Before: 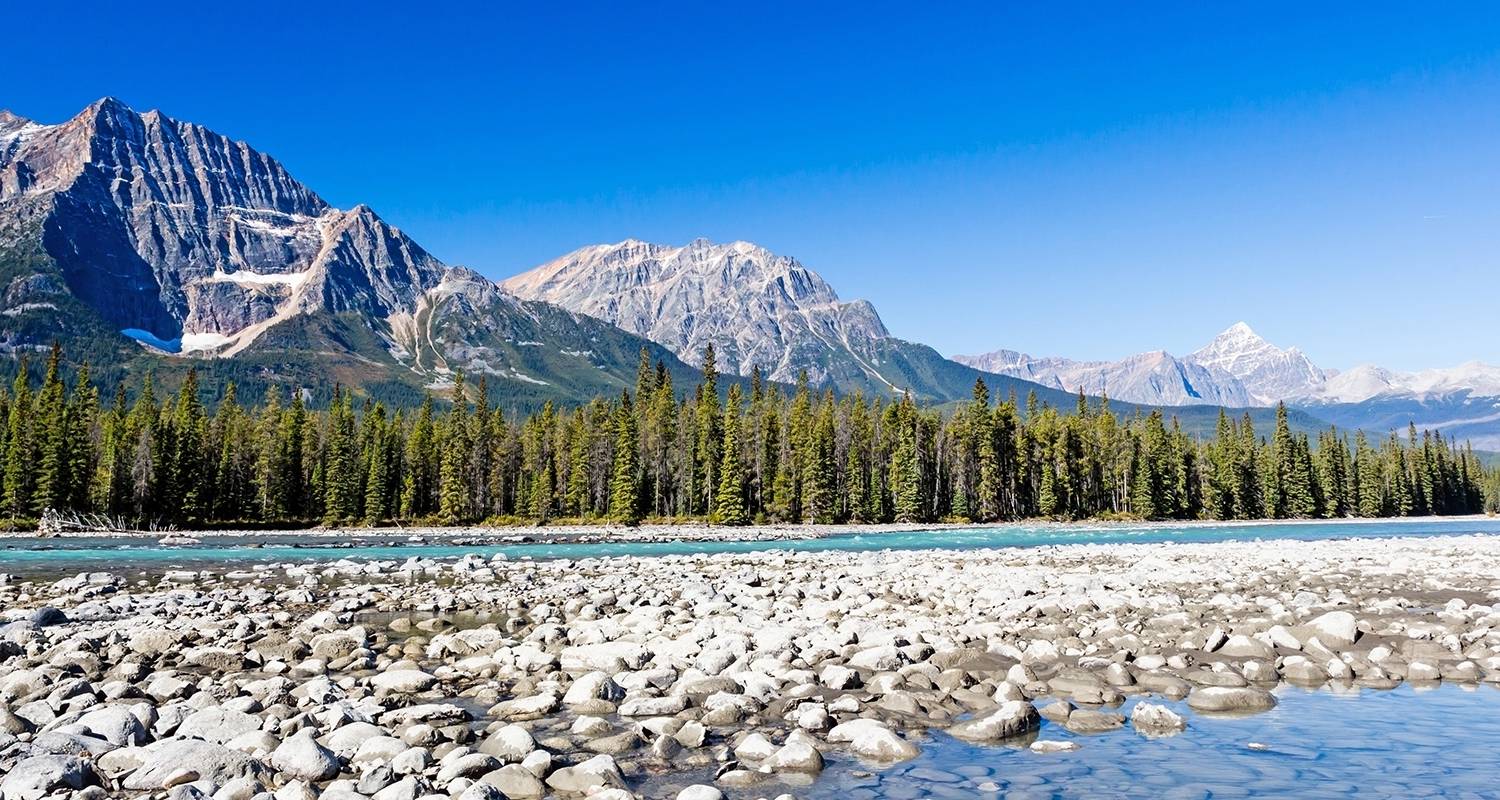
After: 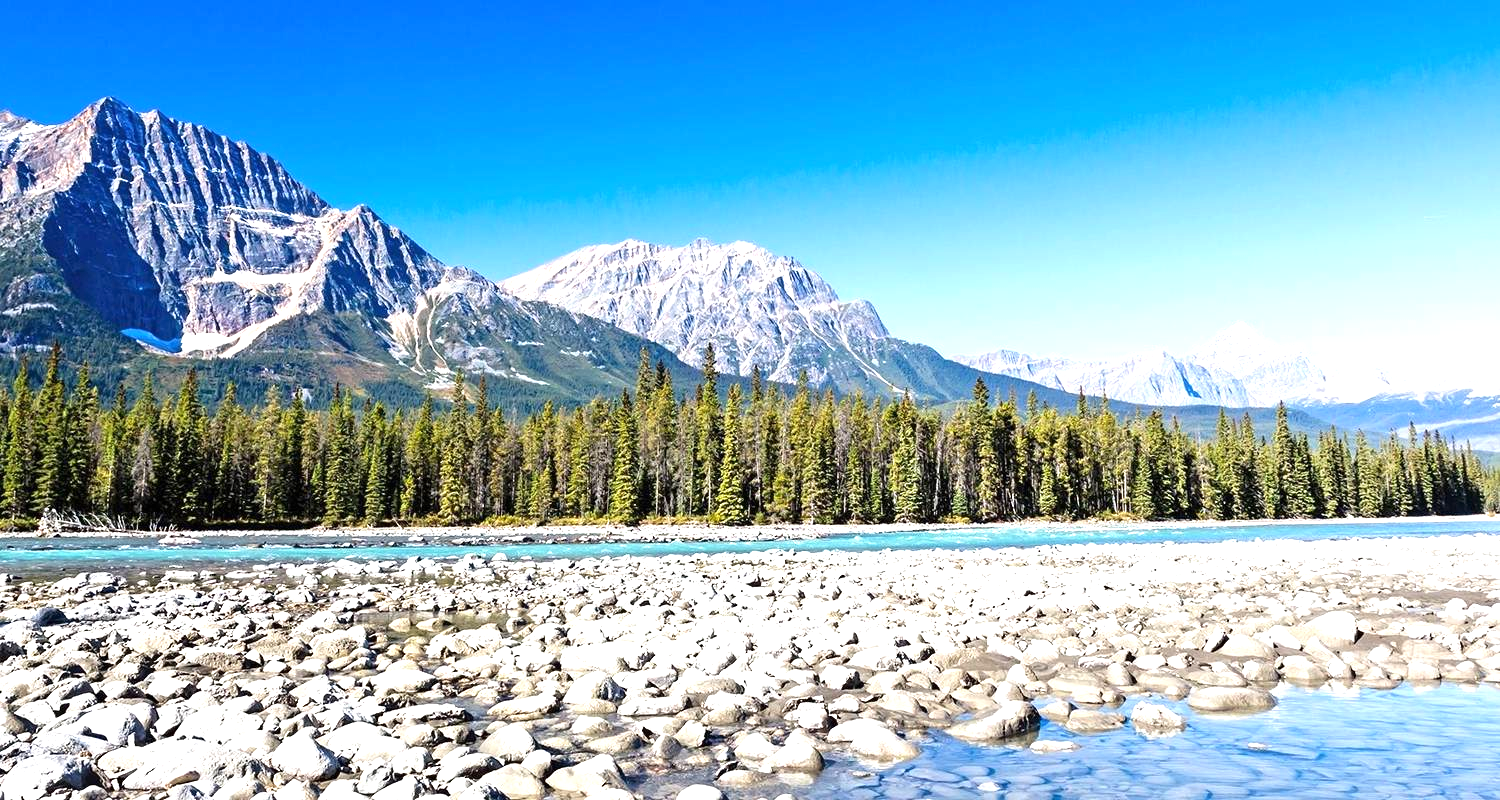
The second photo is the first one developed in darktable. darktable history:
exposure: black level correction 0, exposure 0.866 EV, compensate highlight preservation false
